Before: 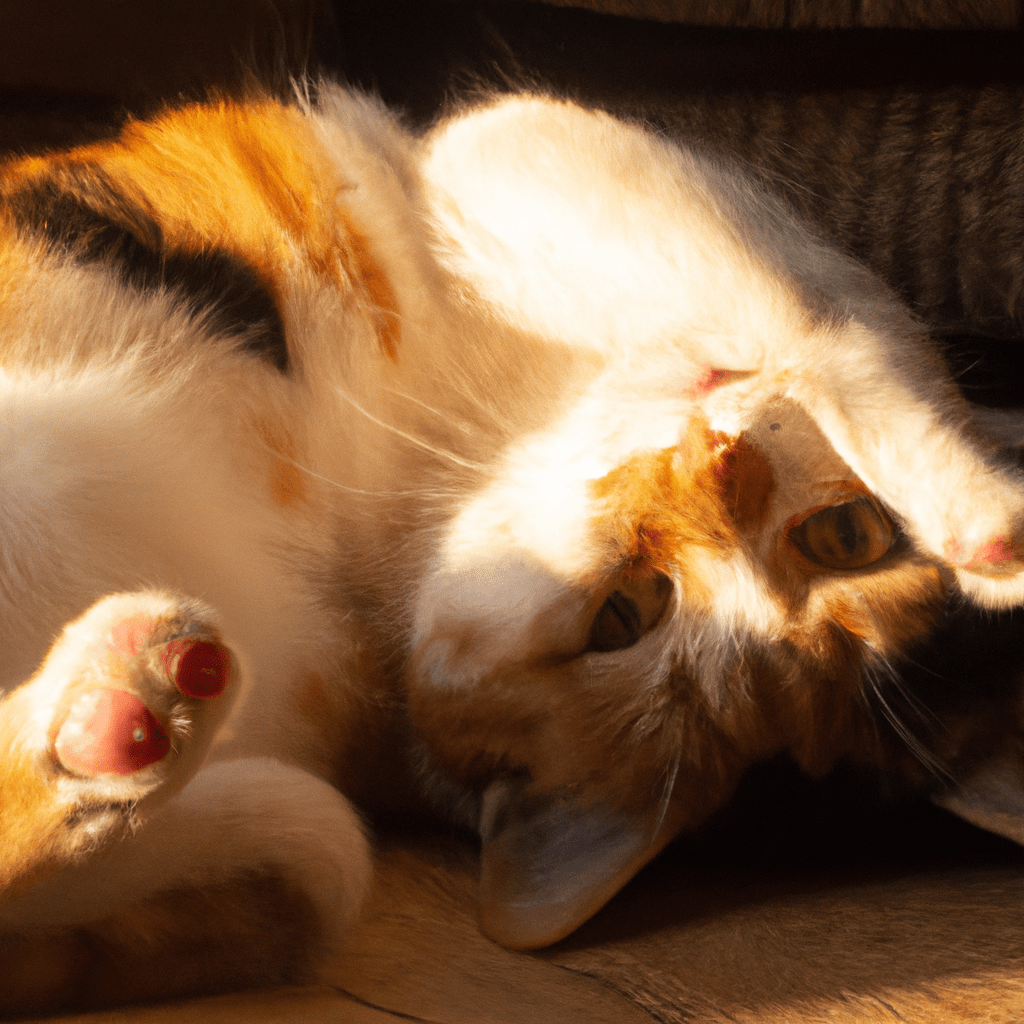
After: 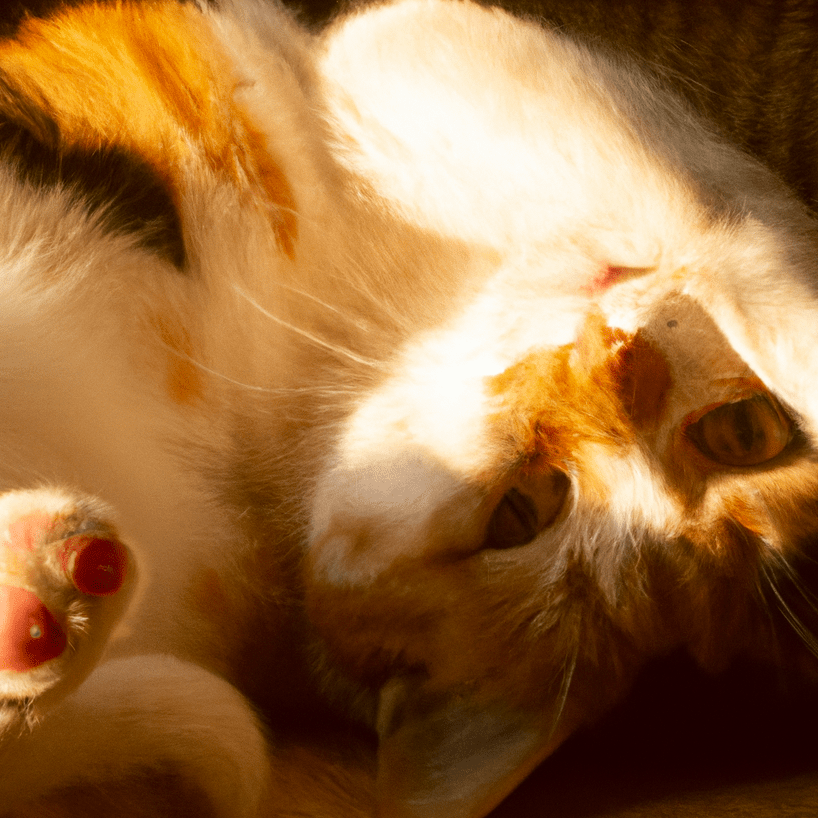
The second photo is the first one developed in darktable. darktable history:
crop and rotate: left 10.071%, top 10.071%, right 10.02%, bottom 10.02%
color correction: highlights a* -0.482, highlights b* 0.161, shadows a* 4.66, shadows b* 20.72
